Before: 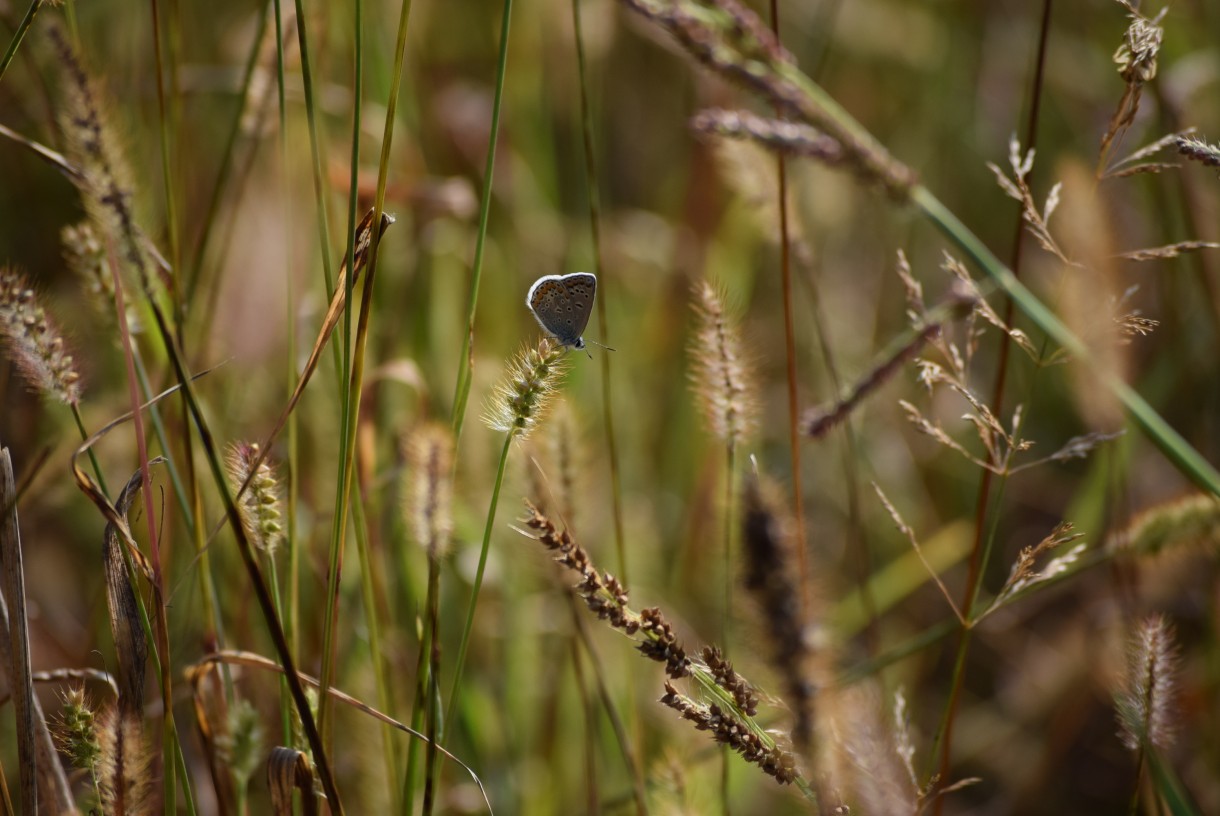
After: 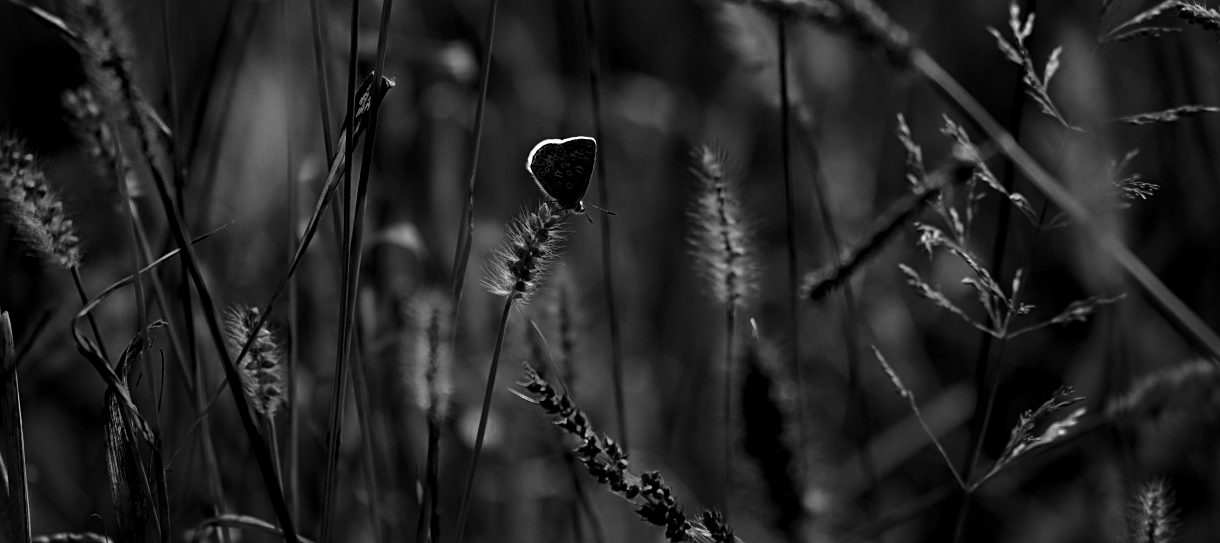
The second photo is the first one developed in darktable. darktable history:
contrast brightness saturation: contrast 0.19, brightness -0.24, saturation 0.11
color zones: curves: ch0 [(0.287, 0.048) (0.493, 0.484) (0.737, 0.816)]; ch1 [(0, 0) (0.143, 0) (0.286, 0) (0.429, 0) (0.571, 0) (0.714, 0) (0.857, 0)]
sharpen: on, module defaults
crop: top 16.727%, bottom 16.727%
local contrast: mode bilateral grid, contrast 25, coarseness 60, detail 151%, midtone range 0.2
